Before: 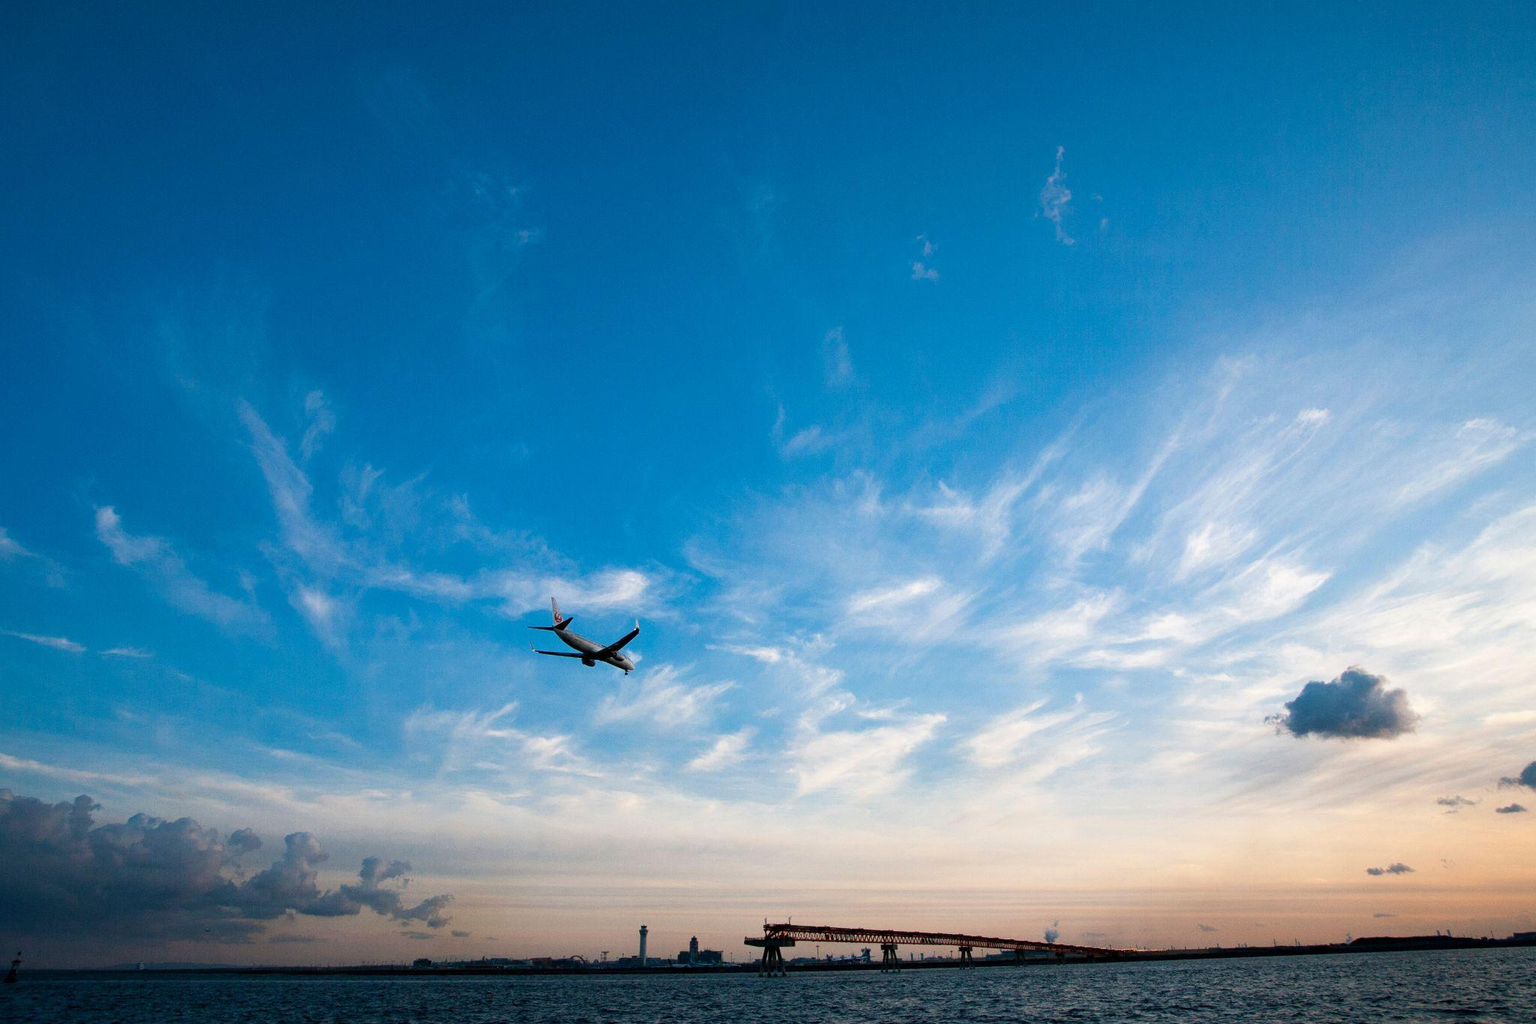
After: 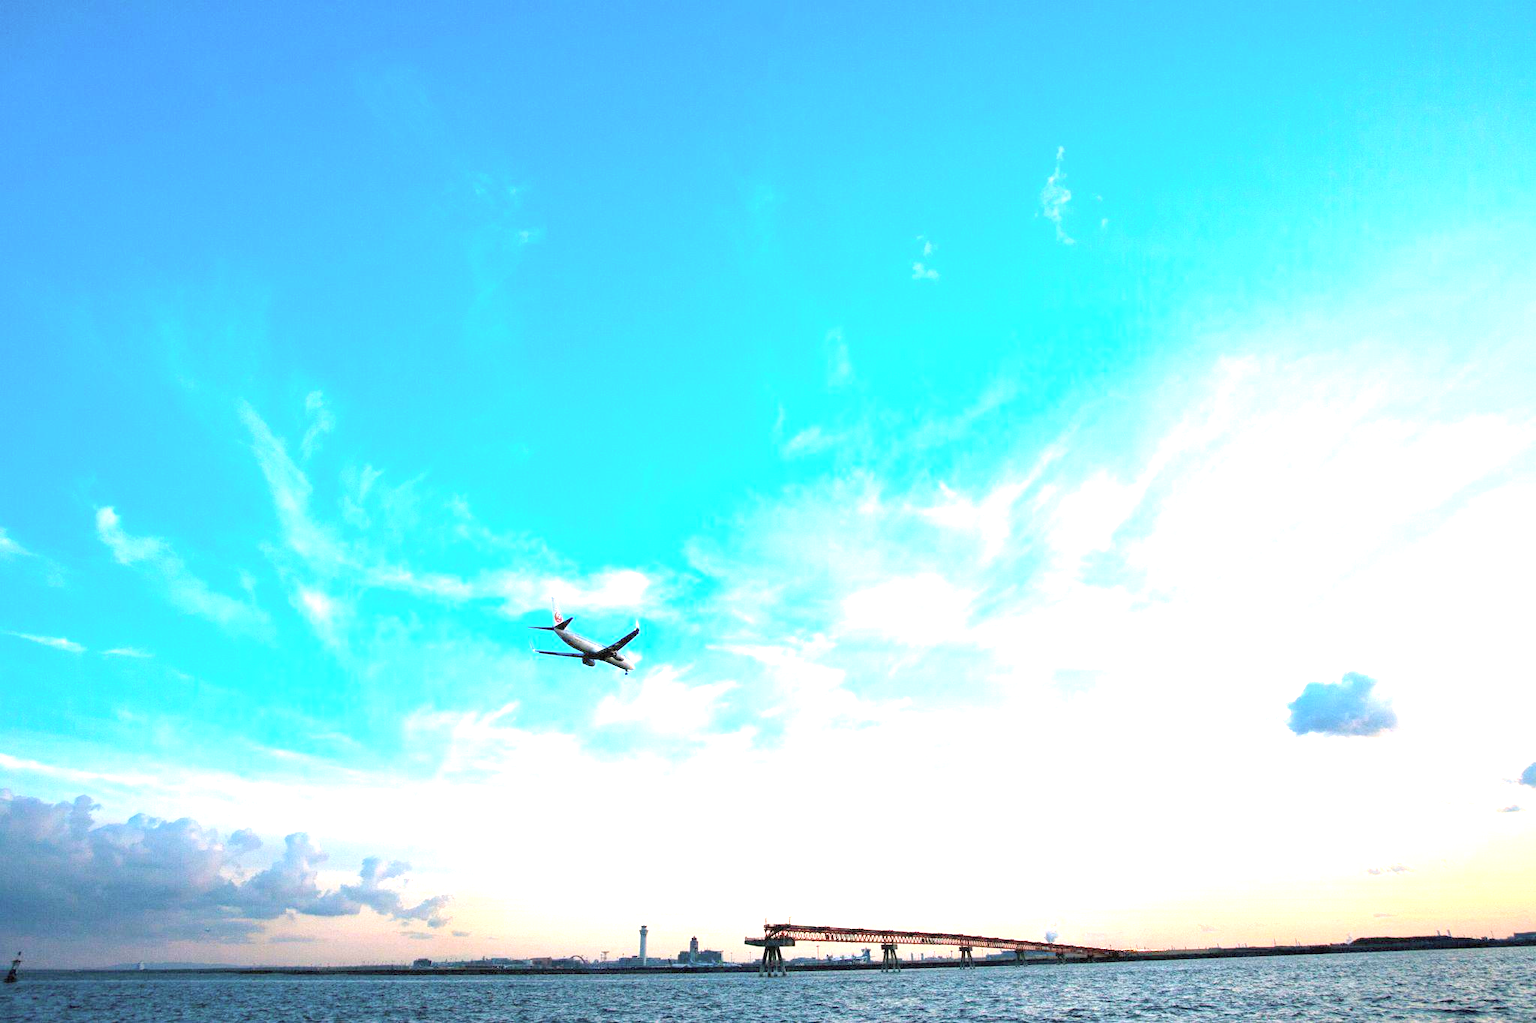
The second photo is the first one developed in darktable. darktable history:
exposure: exposure 2 EV, compensate highlight preservation false
contrast brightness saturation: brightness 0.28
